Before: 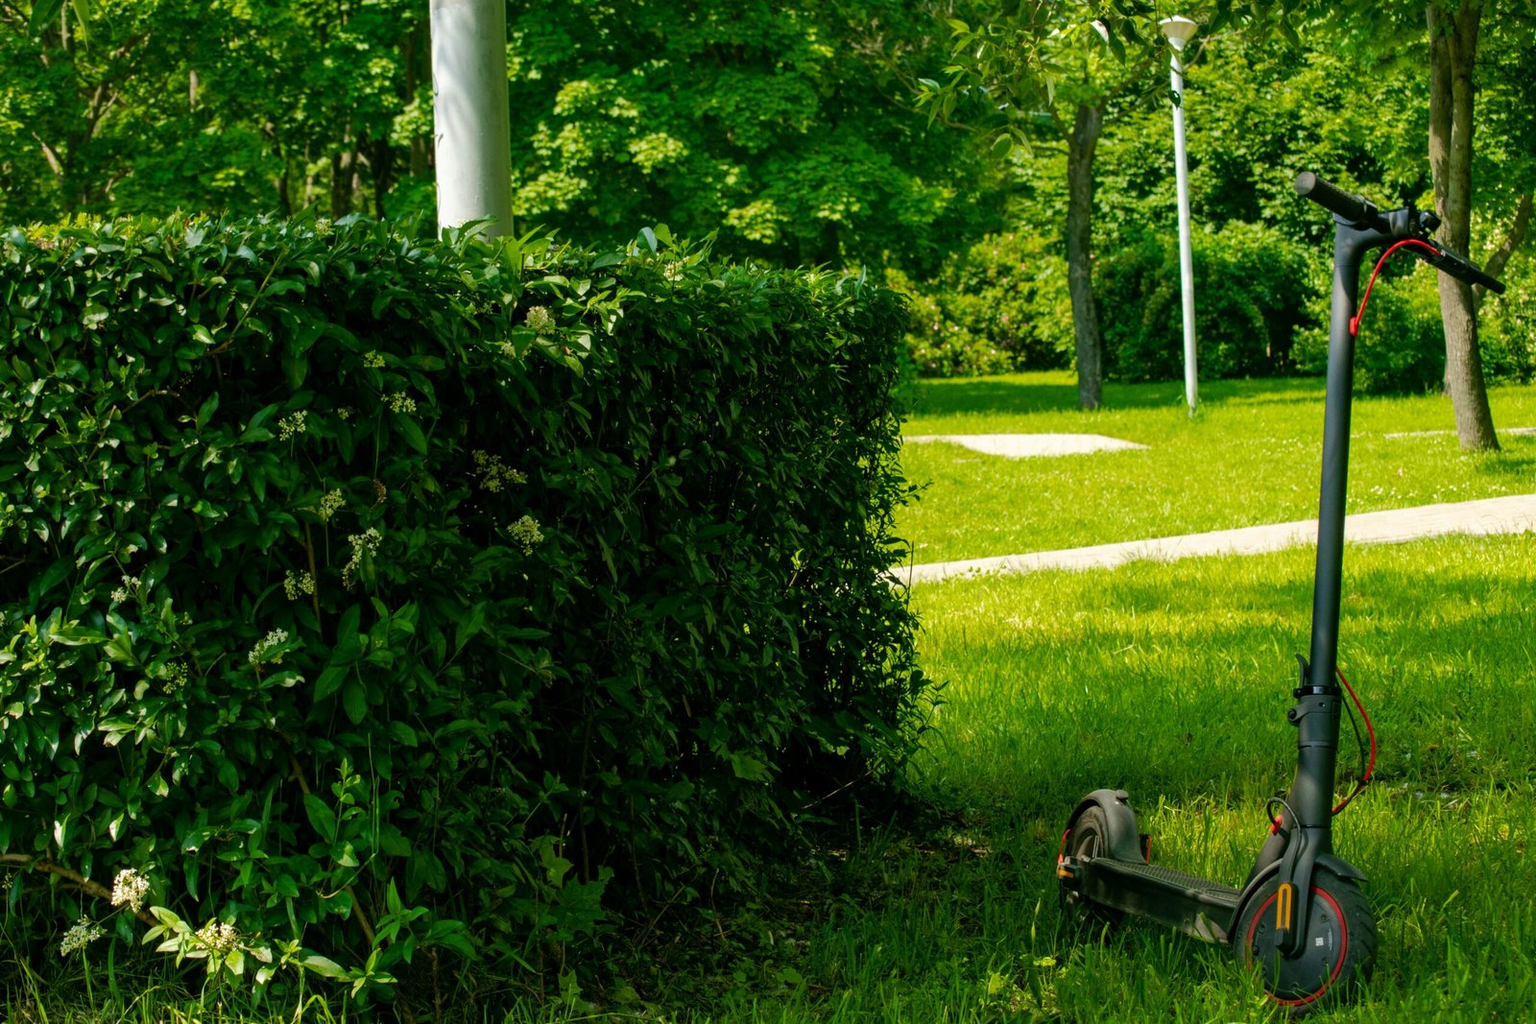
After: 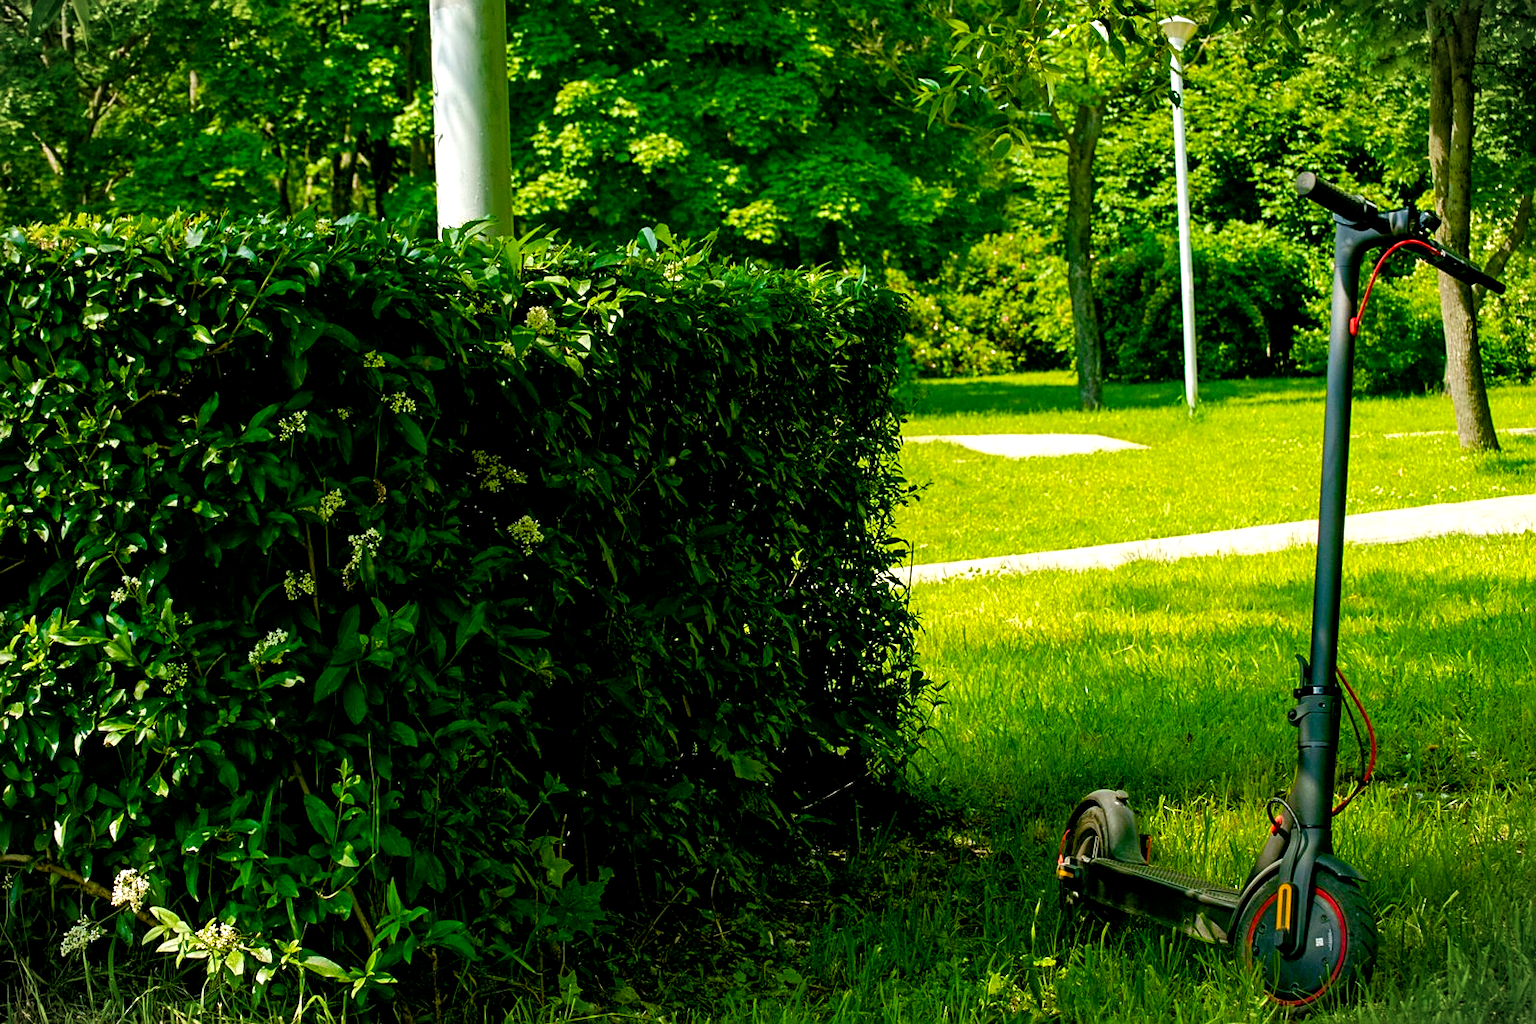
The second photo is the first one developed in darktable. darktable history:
vignetting: fall-off start 100%, brightness -0.282, width/height ratio 1.31
exposure: black level correction 0.005, exposure 0.417 EV, compensate highlight preservation false
sharpen: on, module defaults
color balance rgb: perceptual saturation grading › global saturation 35%, perceptual saturation grading › highlights -25%, perceptual saturation grading › shadows 50%
